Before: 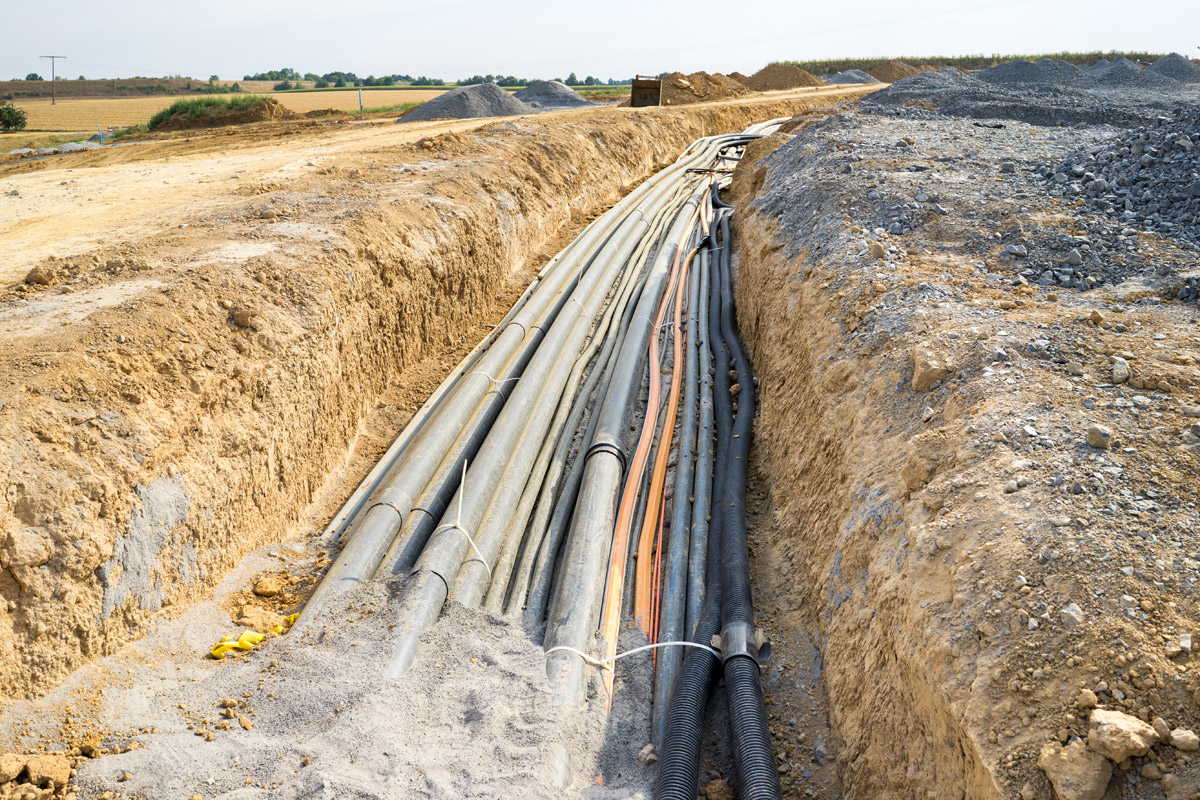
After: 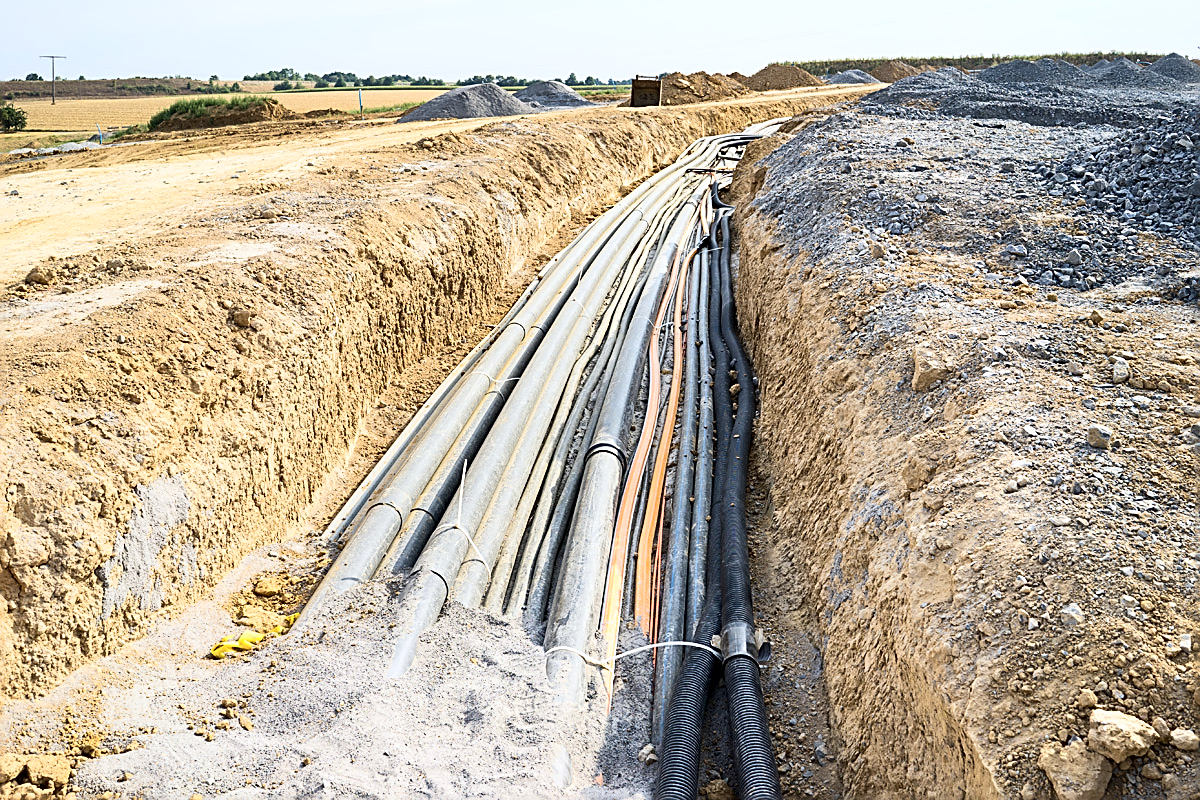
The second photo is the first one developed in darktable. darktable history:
white balance: red 0.983, blue 1.036
contrast brightness saturation: contrast 0.24, brightness 0.09
sharpen: amount 1
